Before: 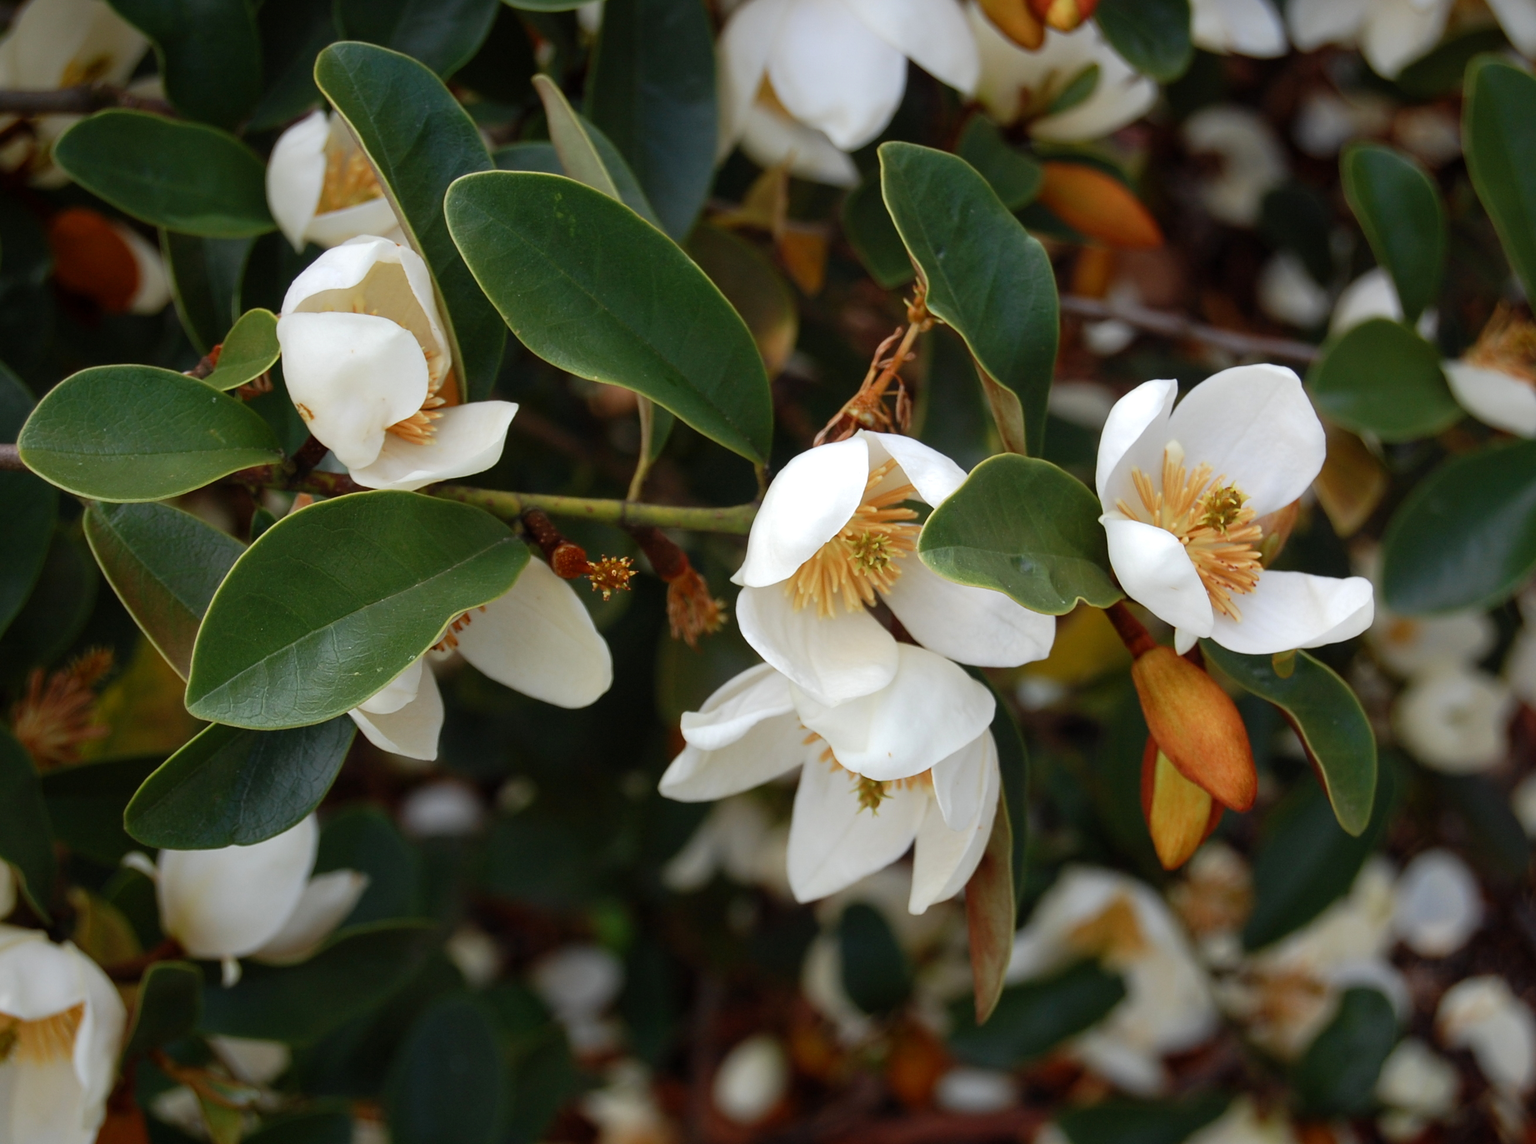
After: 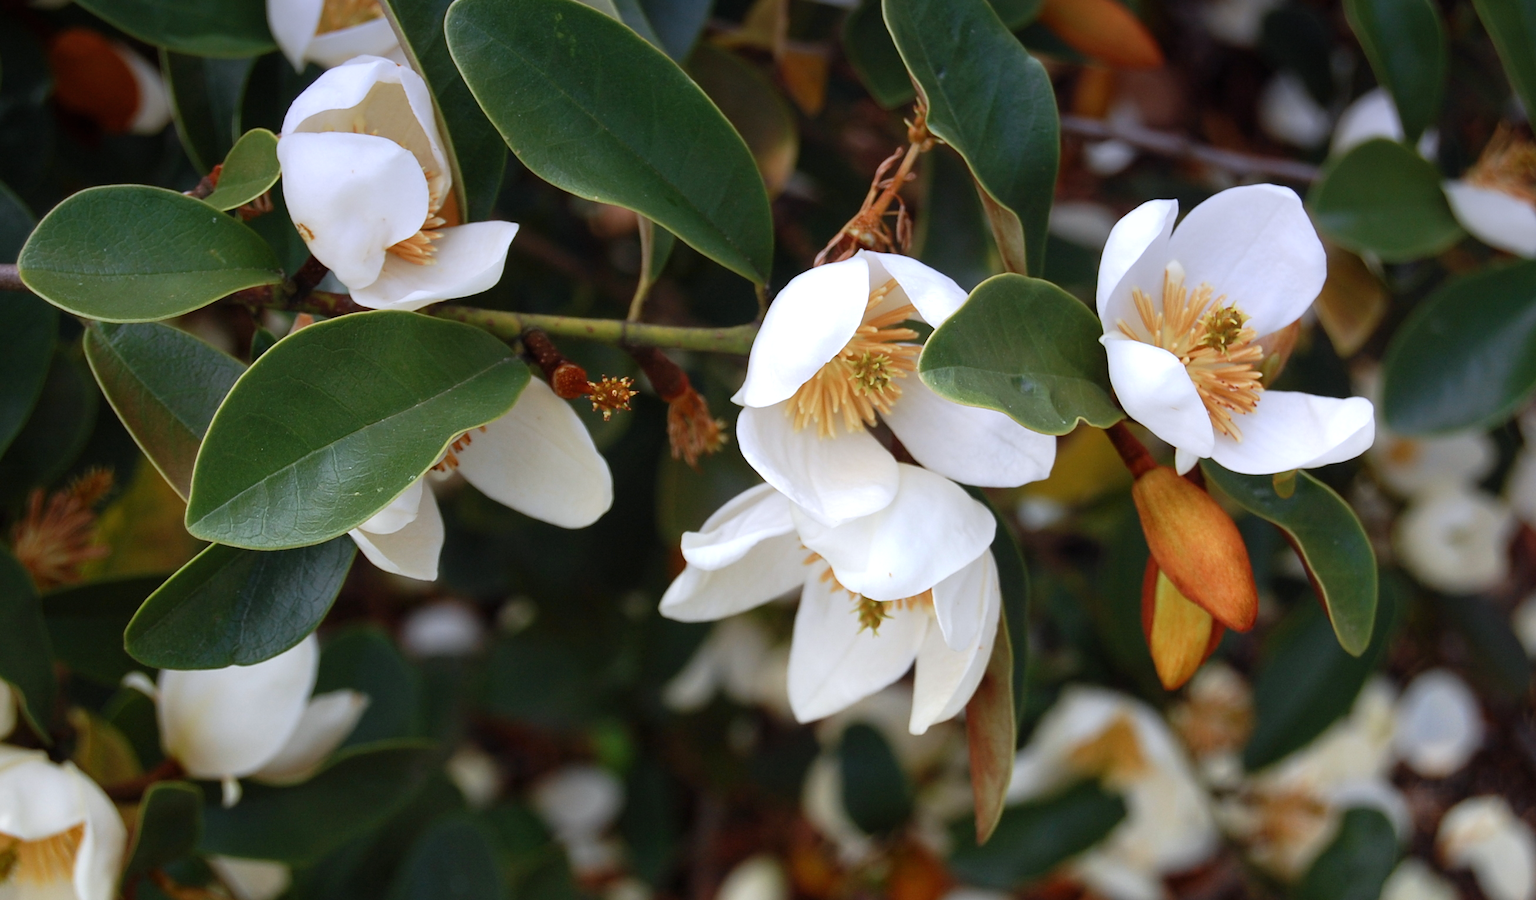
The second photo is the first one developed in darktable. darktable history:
crop and rotate: top 15.774%, bottom 5.506%
exposure: black level correction 0, exposure 0.6 EV, compensate exposure bias true, compensate highlight preservation false
graduated density: hue 238.83°, saturation 50%
